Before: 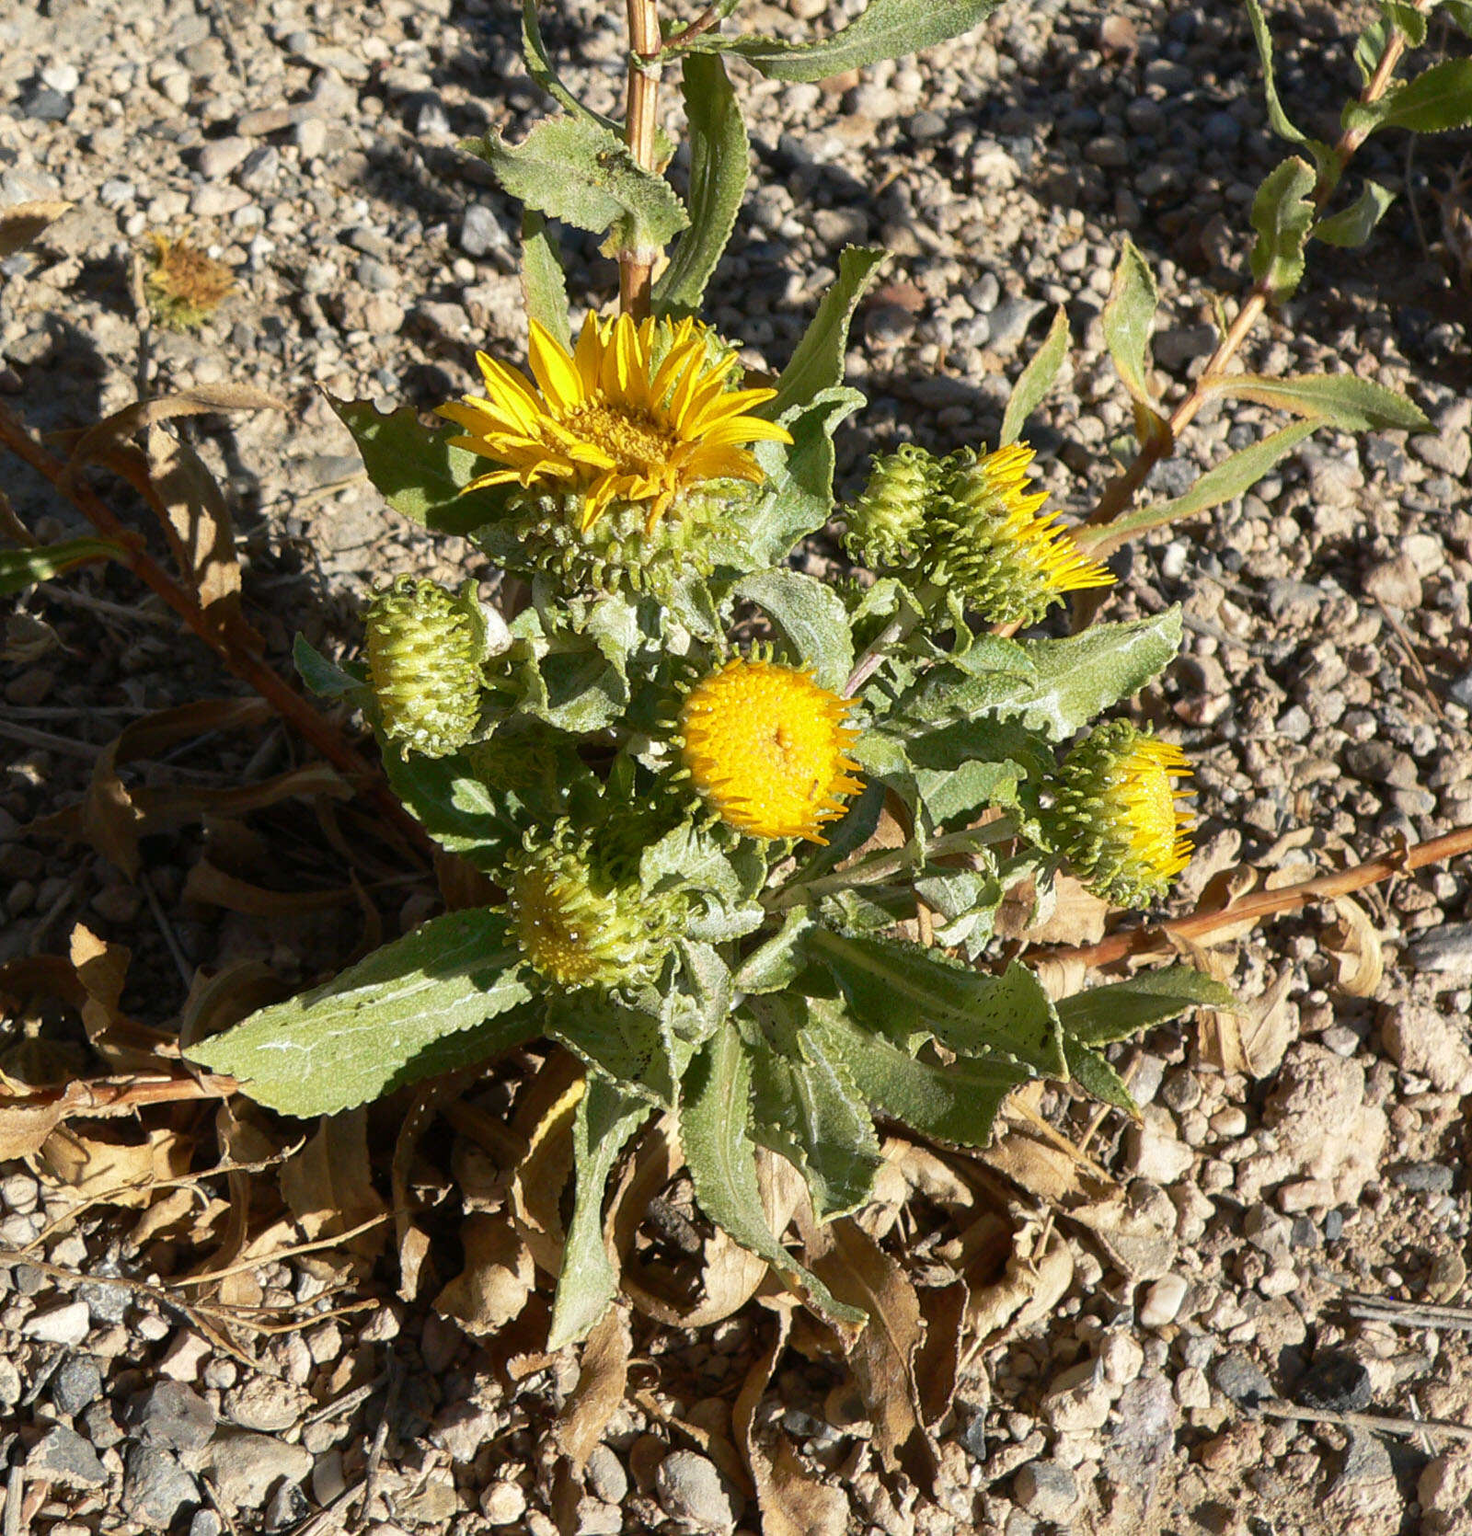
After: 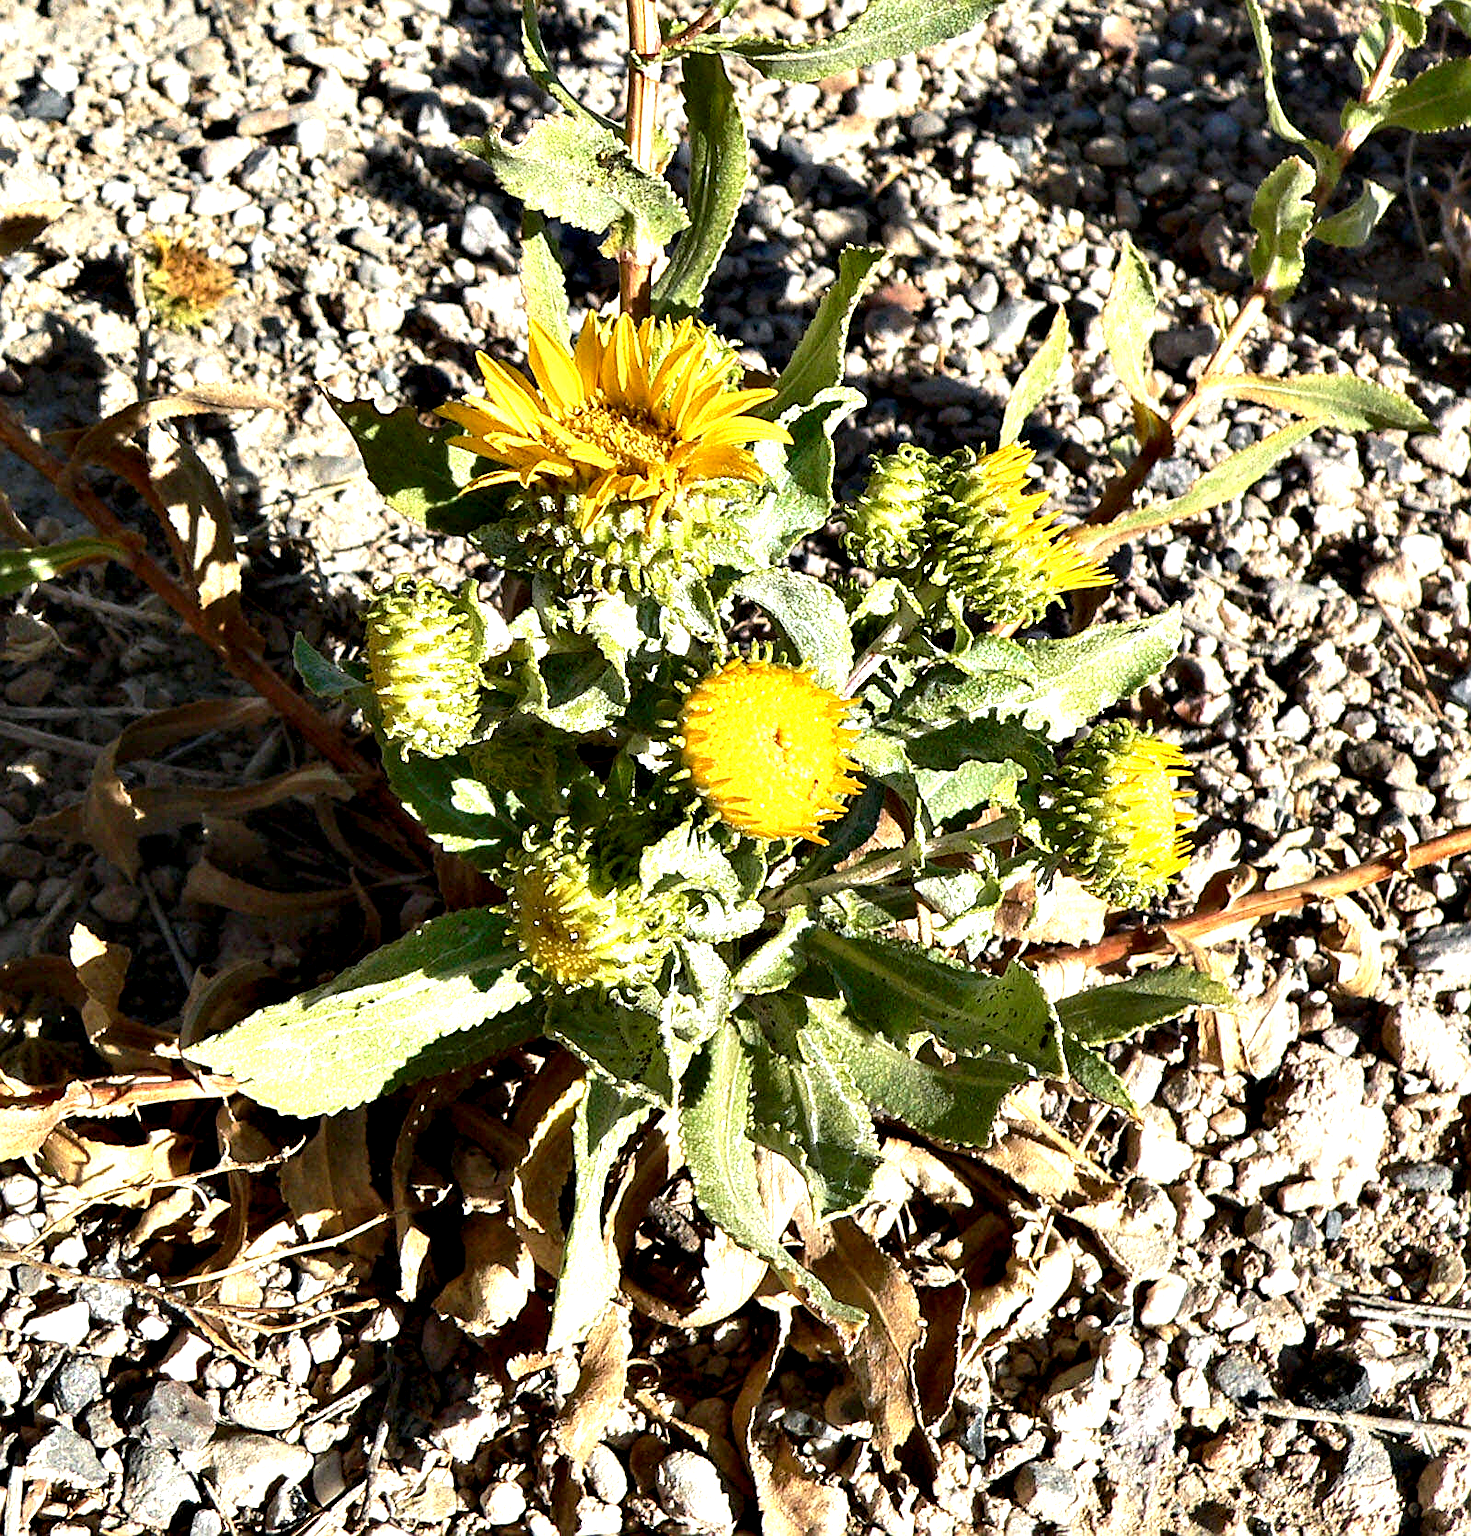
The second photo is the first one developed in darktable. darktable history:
sharpen: on, module defaults
exposure: black level correction 0, exposure 0.7 EV, compensate highlight preservation false
shadows and highlights: radius 334.93, shadows 64.4, highlights 4.39, compress 88.03%, soften with gaussian
contrast equalizer: y [[0.6 ×6], [0.55 ×6], [0 ×6], [0 ×6], [0 ×6]]
